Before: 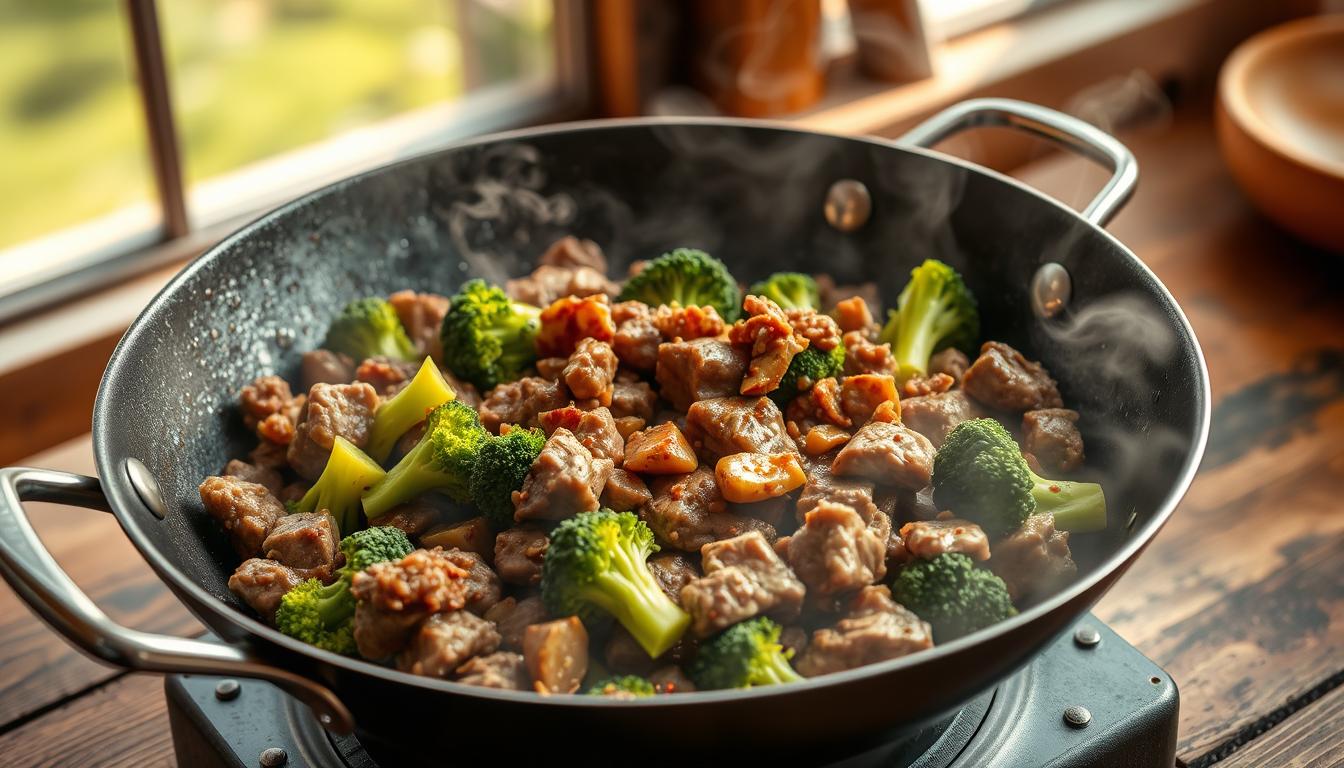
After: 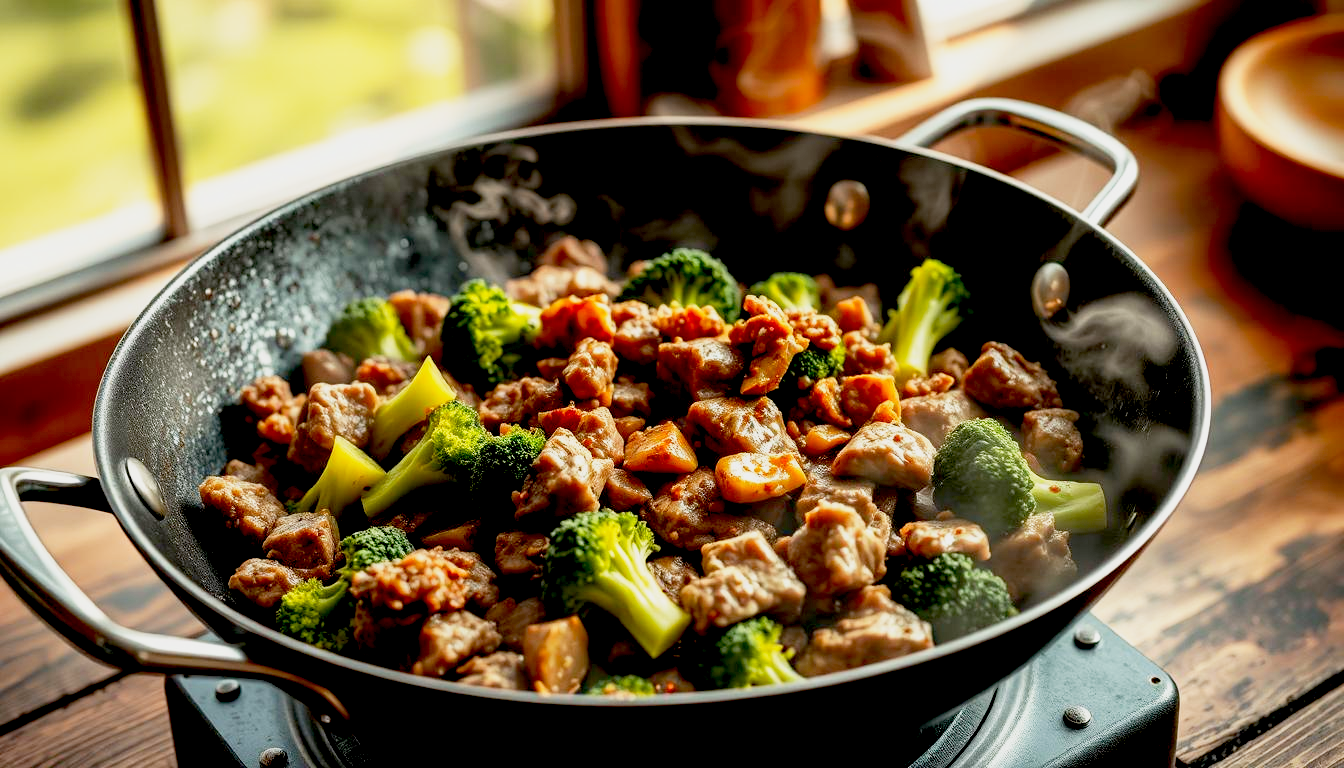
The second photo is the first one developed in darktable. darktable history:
exposure: black level correction 0.029, exposure -0.073 EV, compensate highlight preservation false
base curve: curves: ch0 [(0, 0) (0.088, 0.125) (0.176, 0.251) (0.354, 0.501) (0.613, 0.749) (1, 0.877)], preserve colors none
